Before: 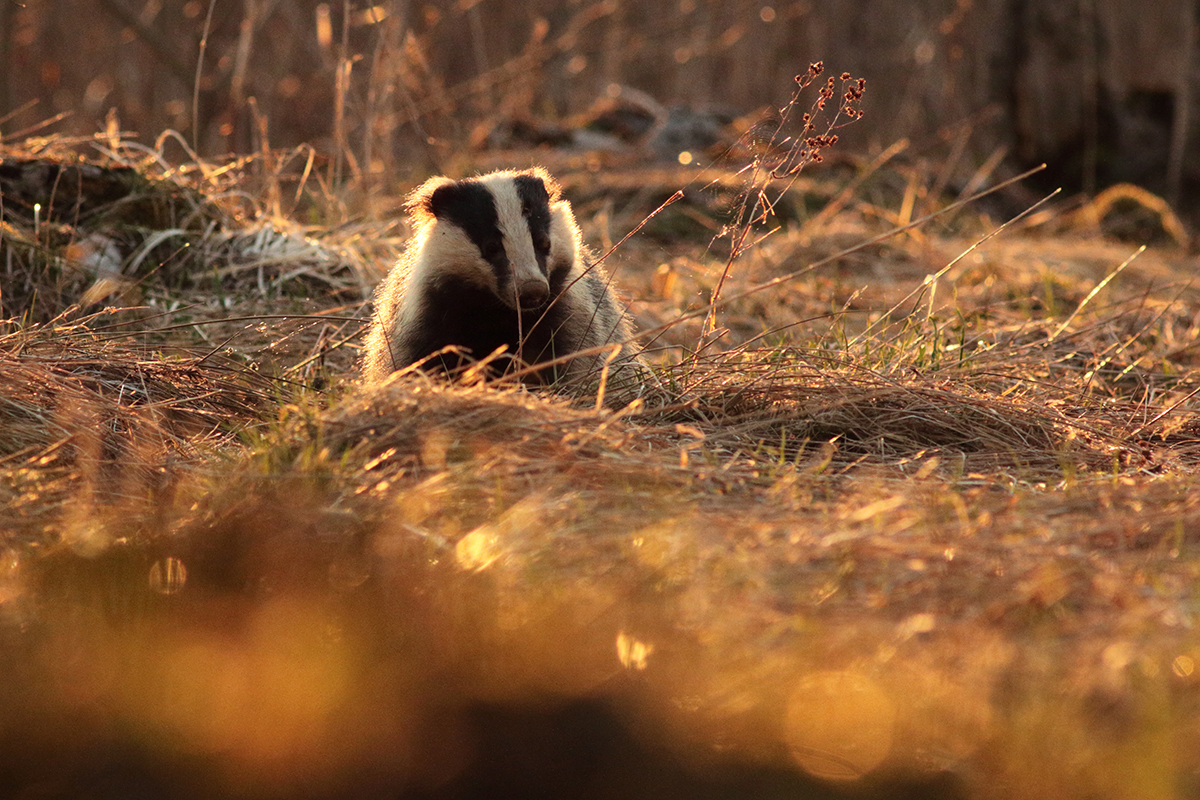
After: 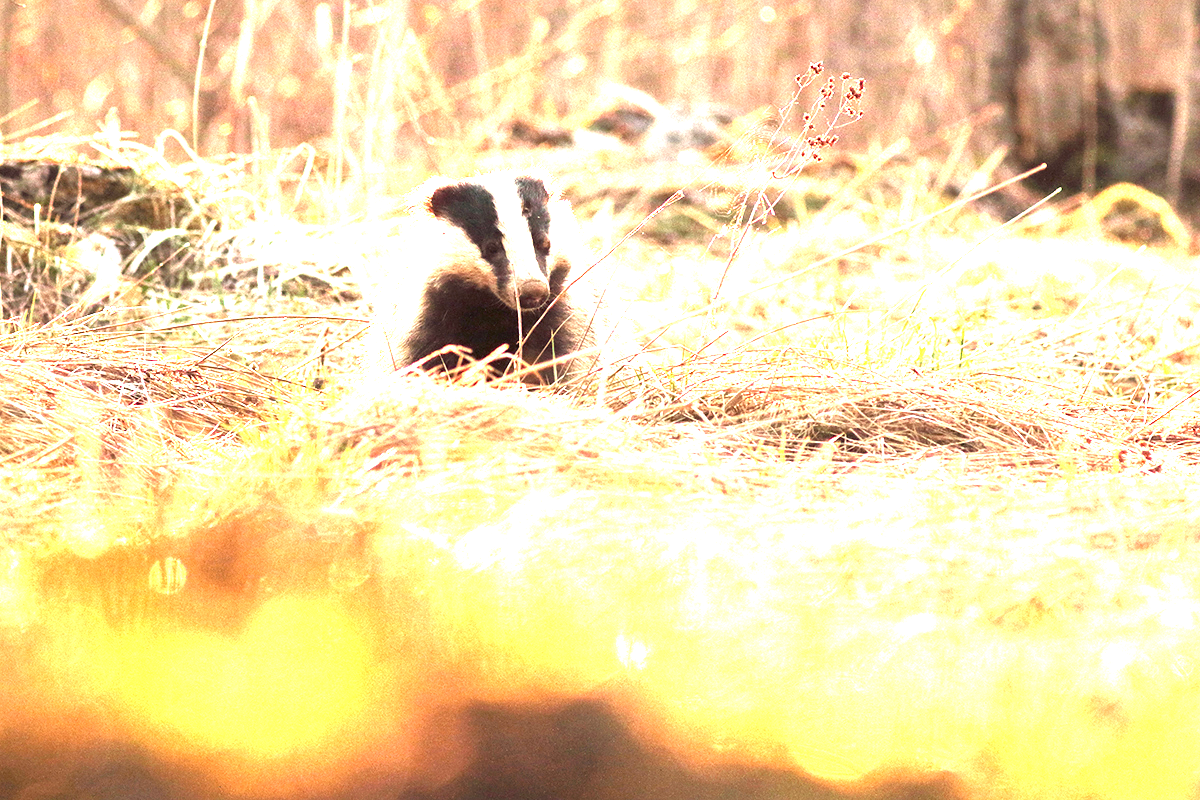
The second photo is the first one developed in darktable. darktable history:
tone equalizer: -8 EV -0.773 EV, -7 EV -0.713 EV, -6 EV -0.633 EV, -5 EV -0.373 EV, -3 EV 0.397 EV, -2 EV 0.6 EV, -1 EV 0.678 EV, +0 EV 0.75 EV
exposure: black level correction 0, exposure 1.919 EV, compensate exposure bias true, compensate highlight preservation false
